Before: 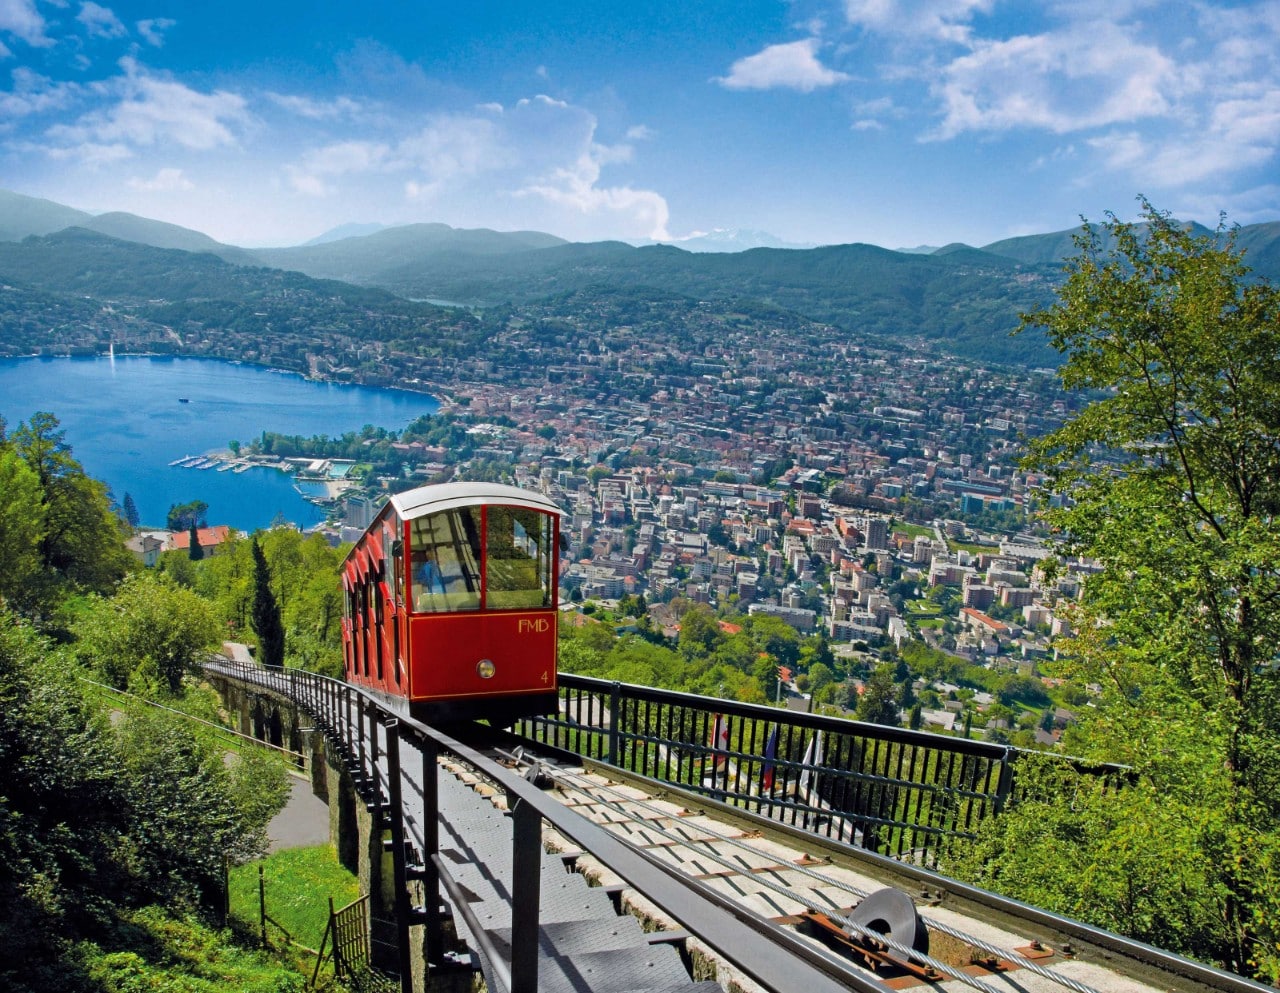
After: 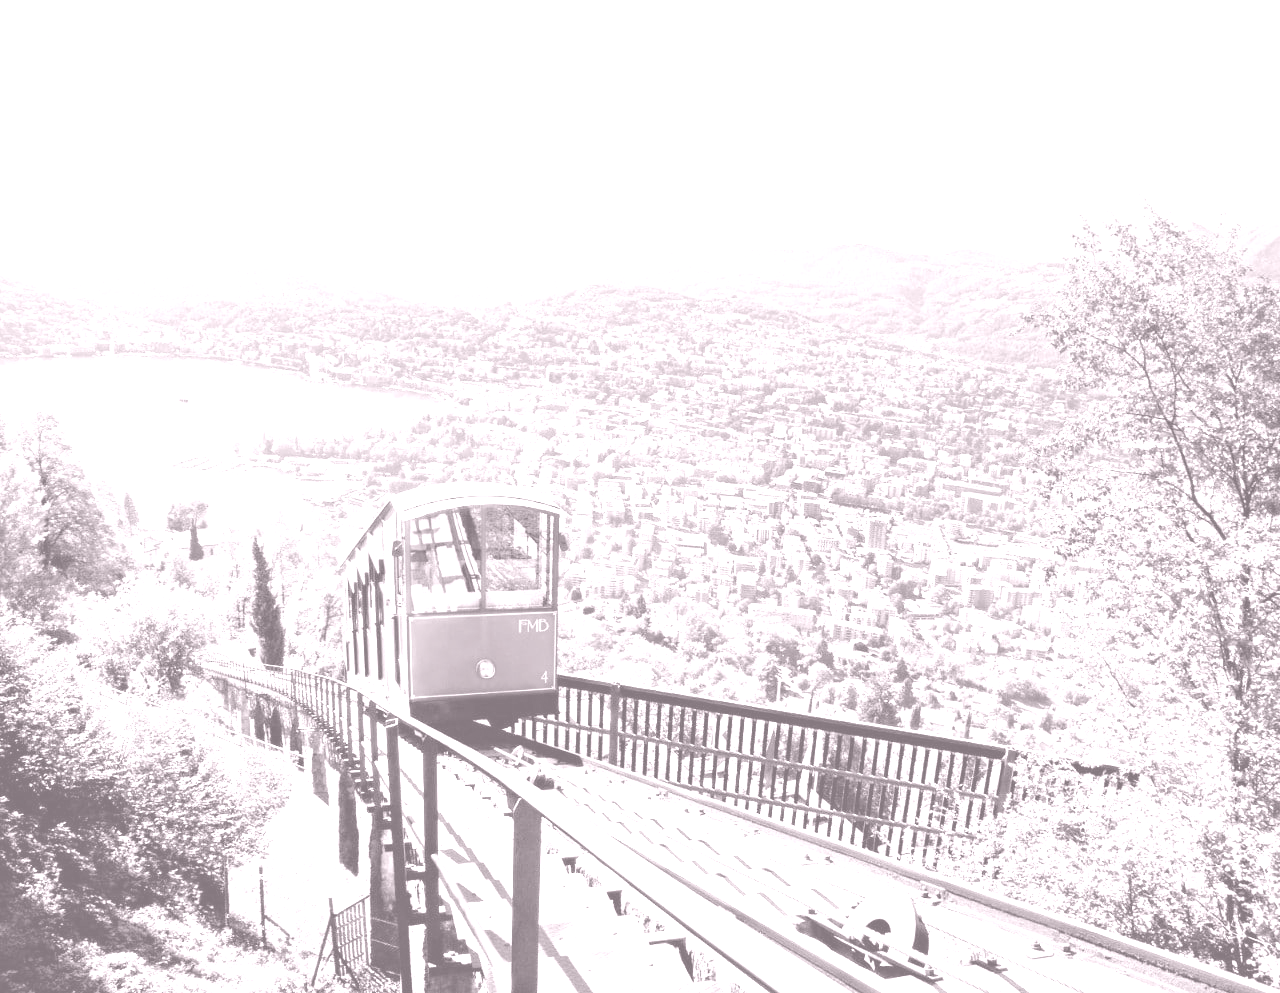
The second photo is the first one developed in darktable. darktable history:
exposure: black level correction 0, exposure 1.1 EV, compensate exposure bias true, compensate highlight preservation false
colorize: hue 25.2°, saturation 83%, source mix 82%, lightness 79%, version 1
